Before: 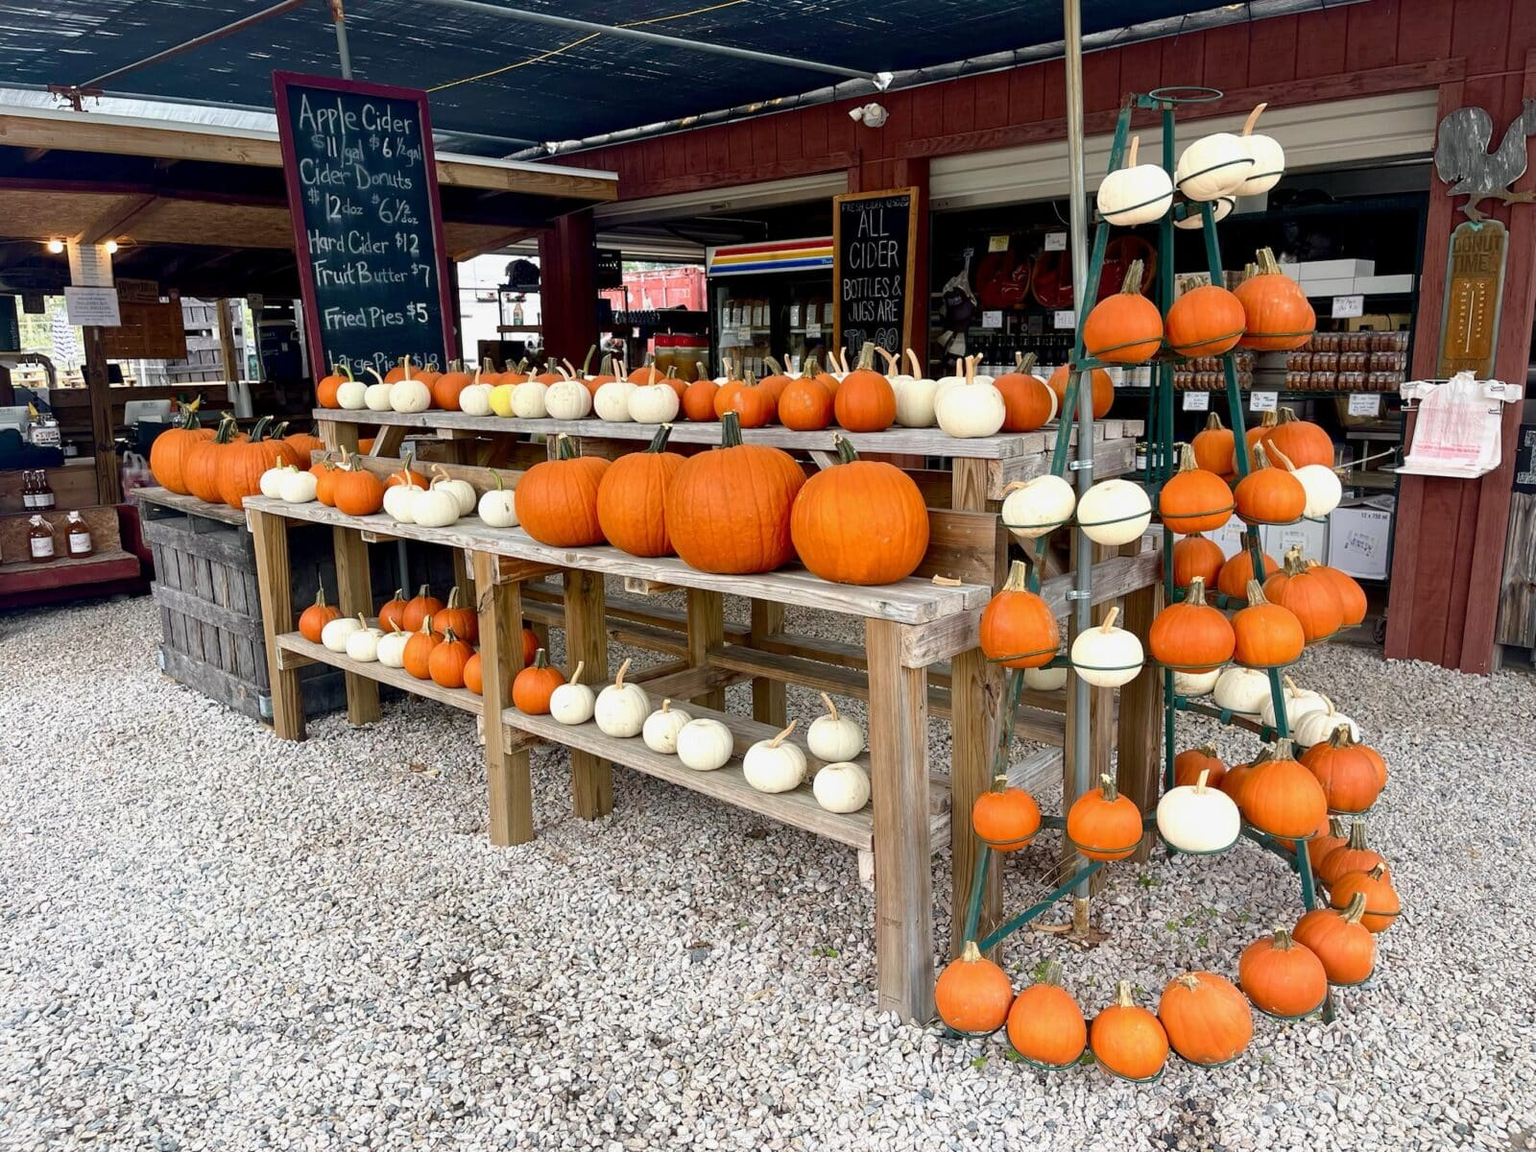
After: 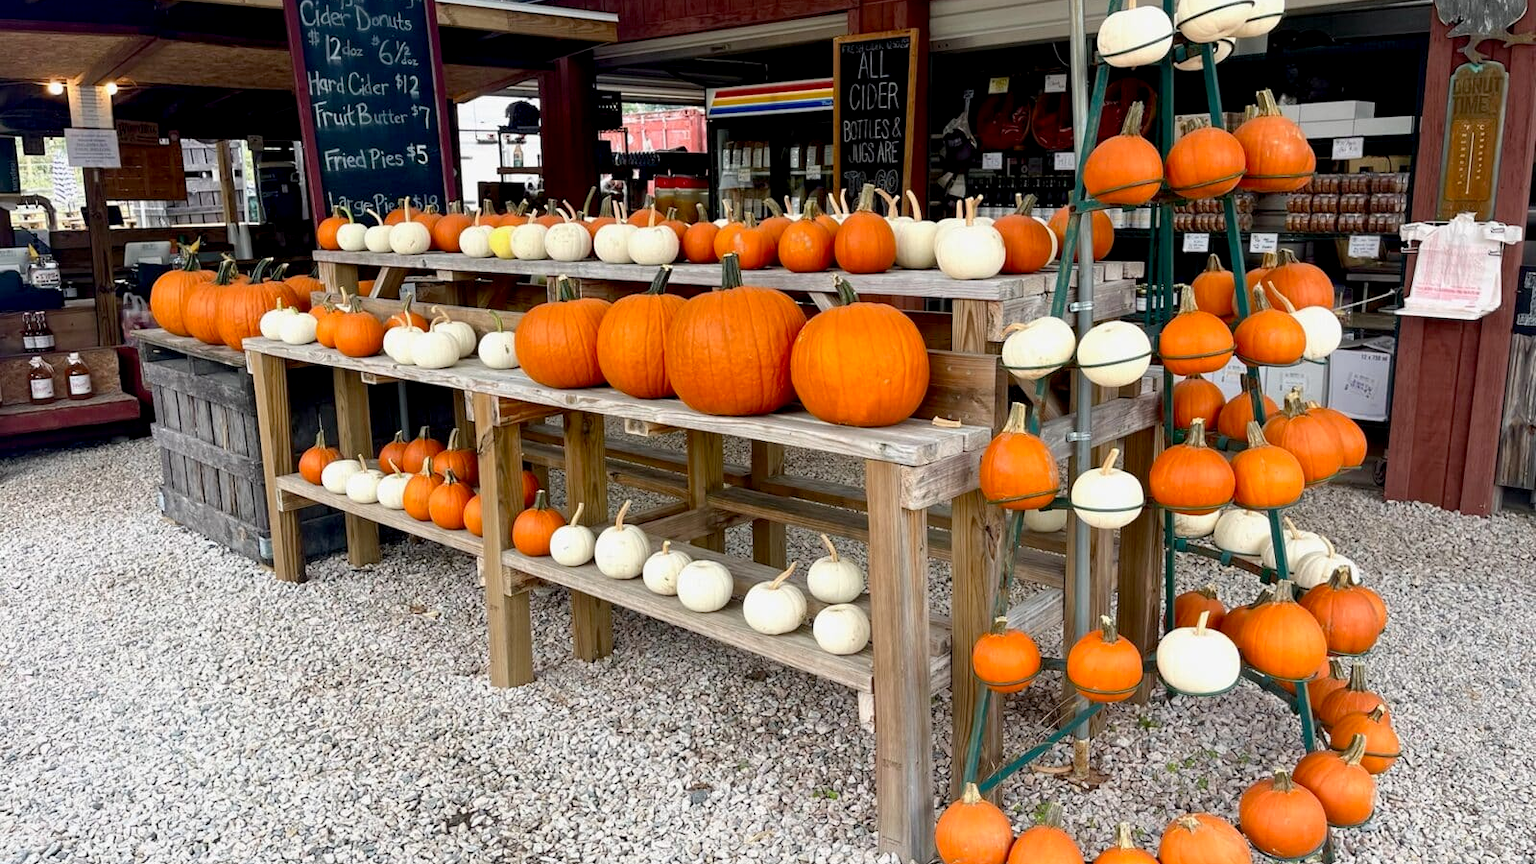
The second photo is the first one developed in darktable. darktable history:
crop: top 13.819%, bottom 11.169%
